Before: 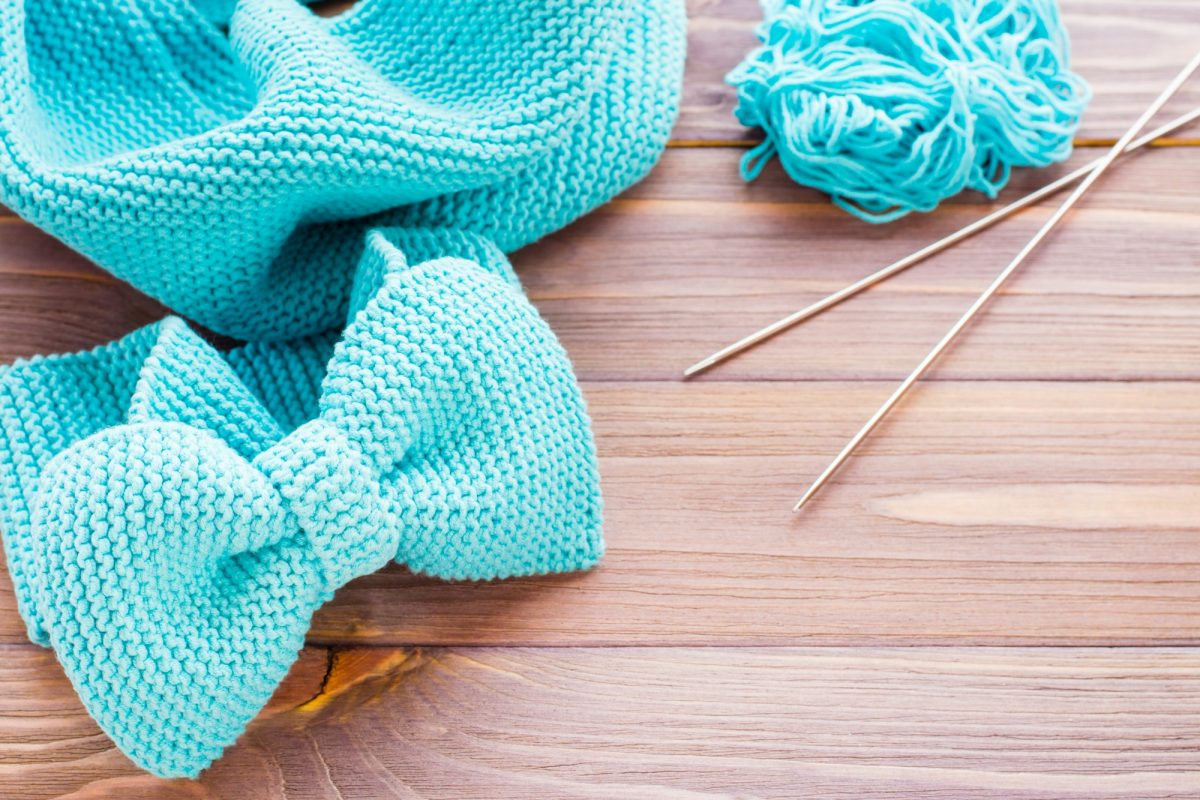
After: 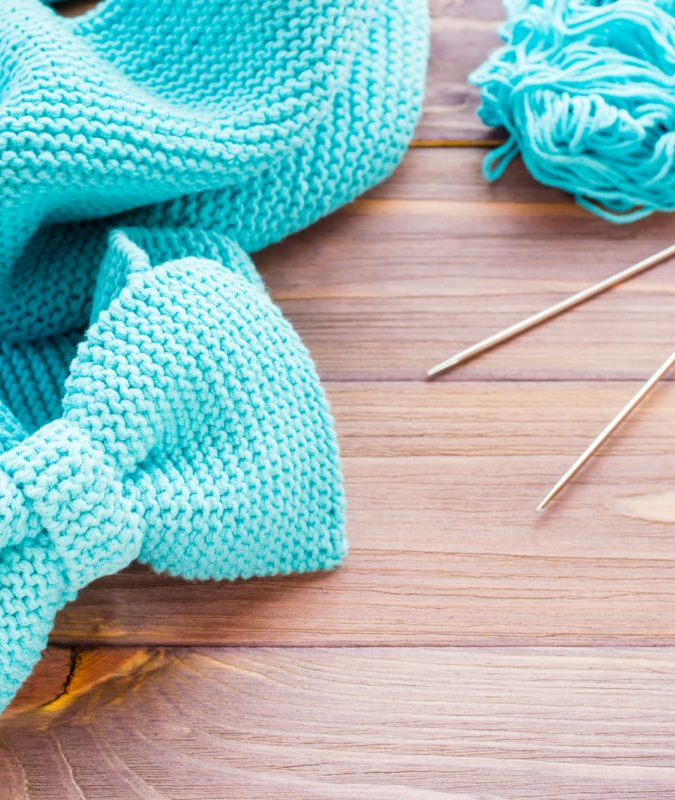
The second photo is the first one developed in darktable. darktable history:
crop: left 21.472%, right 22.198%
